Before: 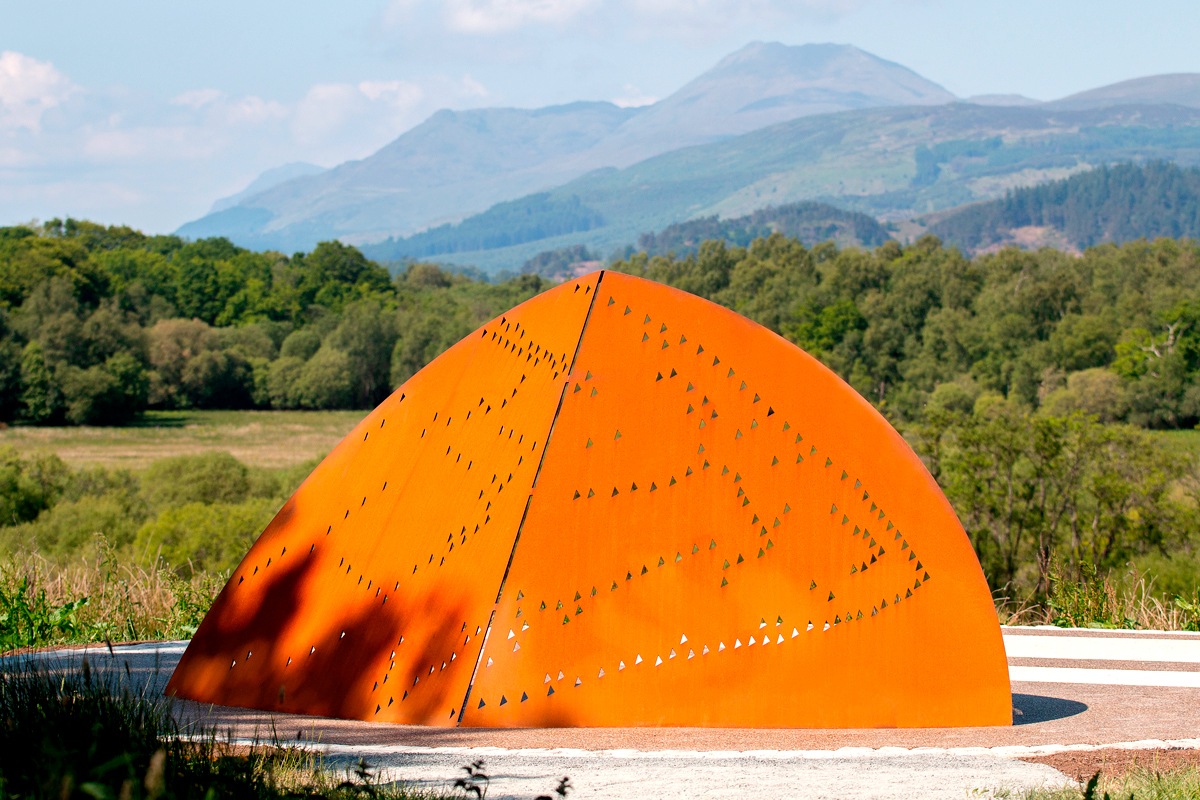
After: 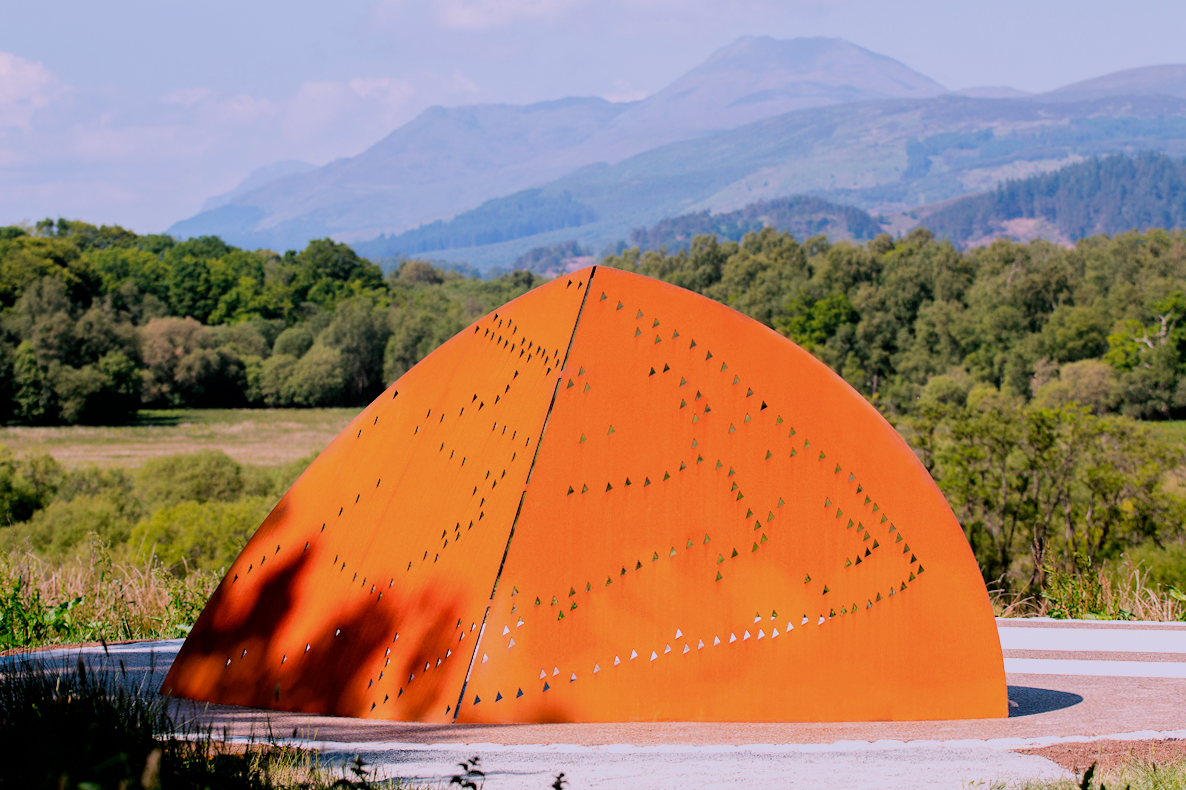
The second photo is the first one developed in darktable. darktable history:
filmic rgb: black relative exposure -7.65 EV, white relative exposure 4.56 EV, hardness 3.61, contrast 1.05
white balance: red 1.042, blue 1.17
rotate and perspective: rotation -0.45°, automatic cropping original format, crop left 0.008, crop right 0.992, crop top 0.012, crop bottom 0.988
